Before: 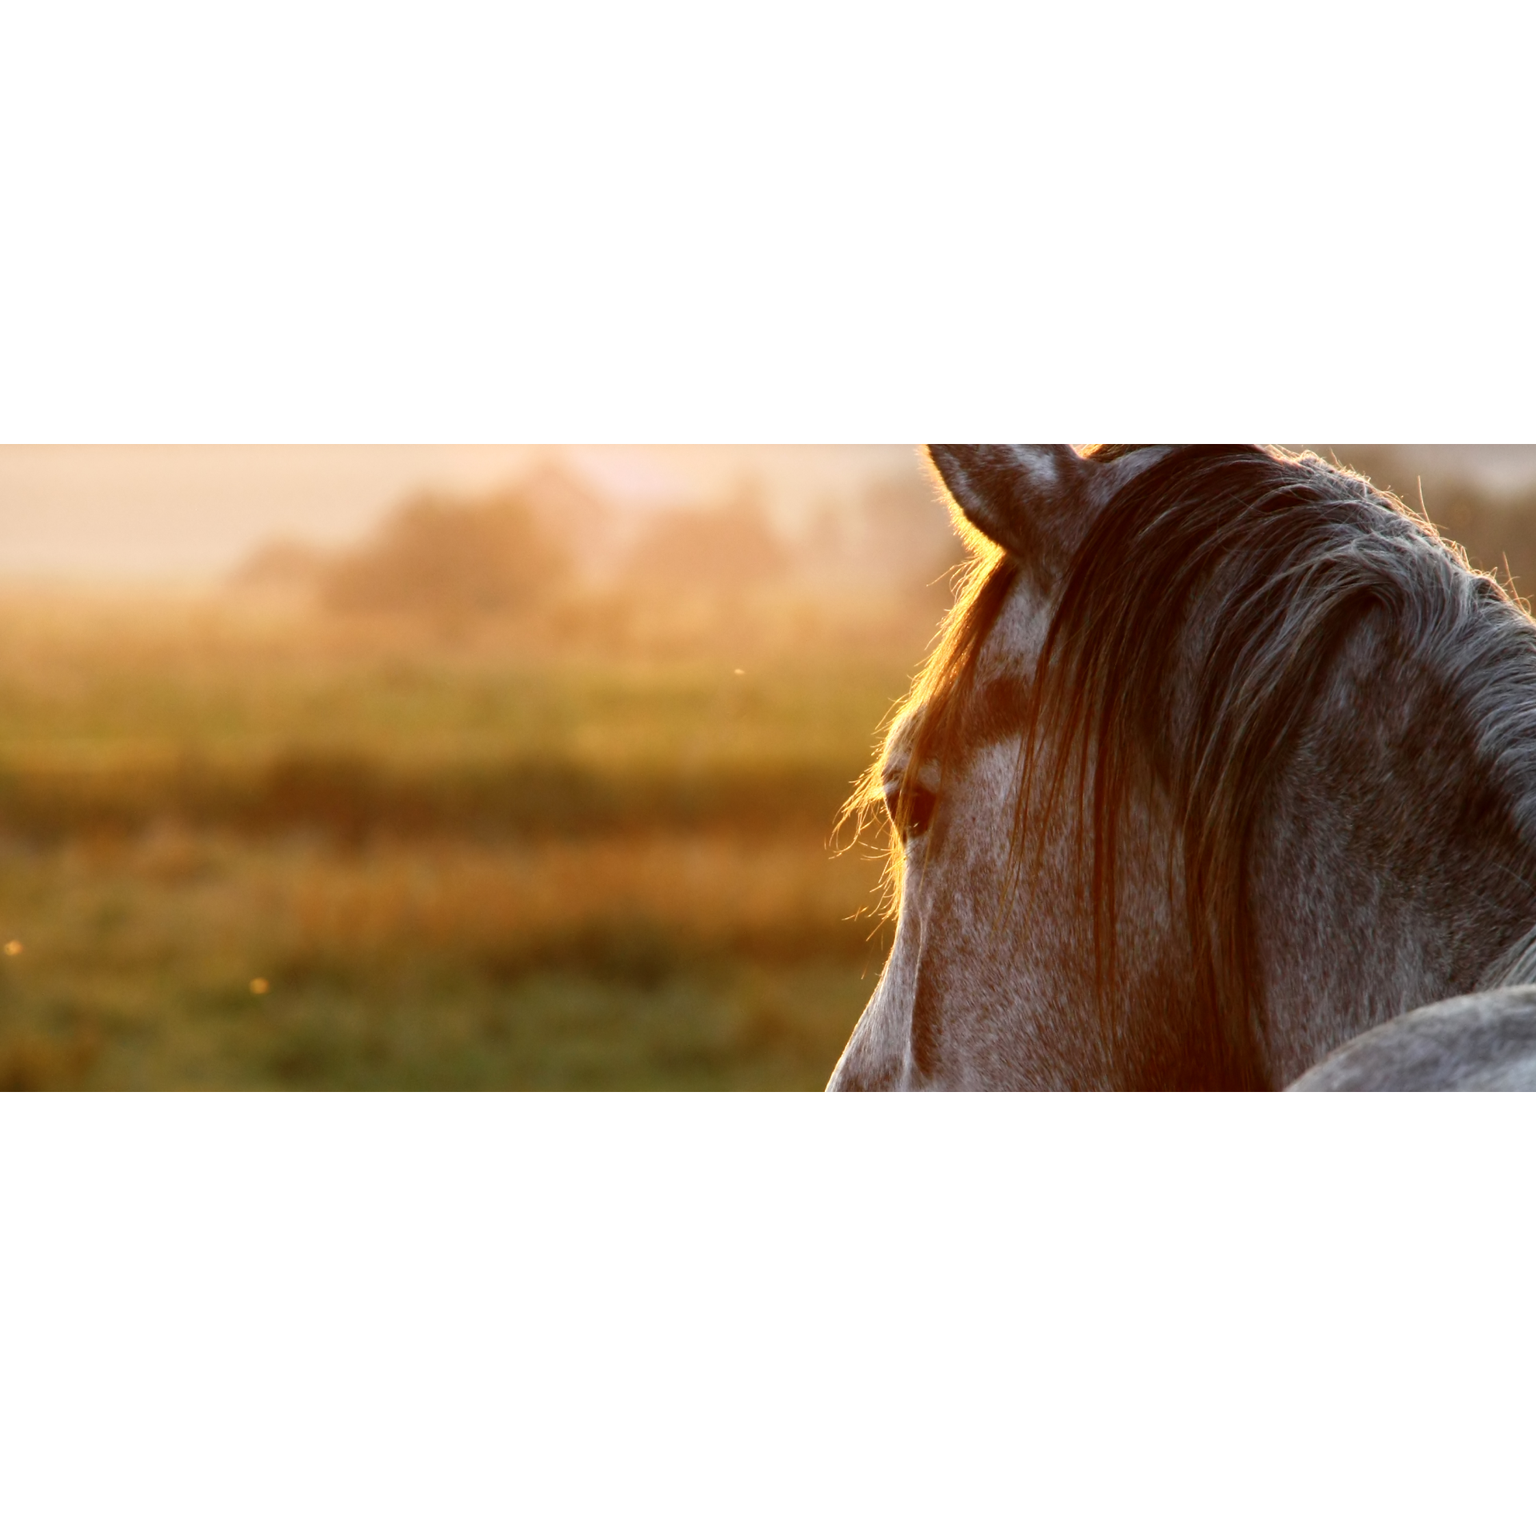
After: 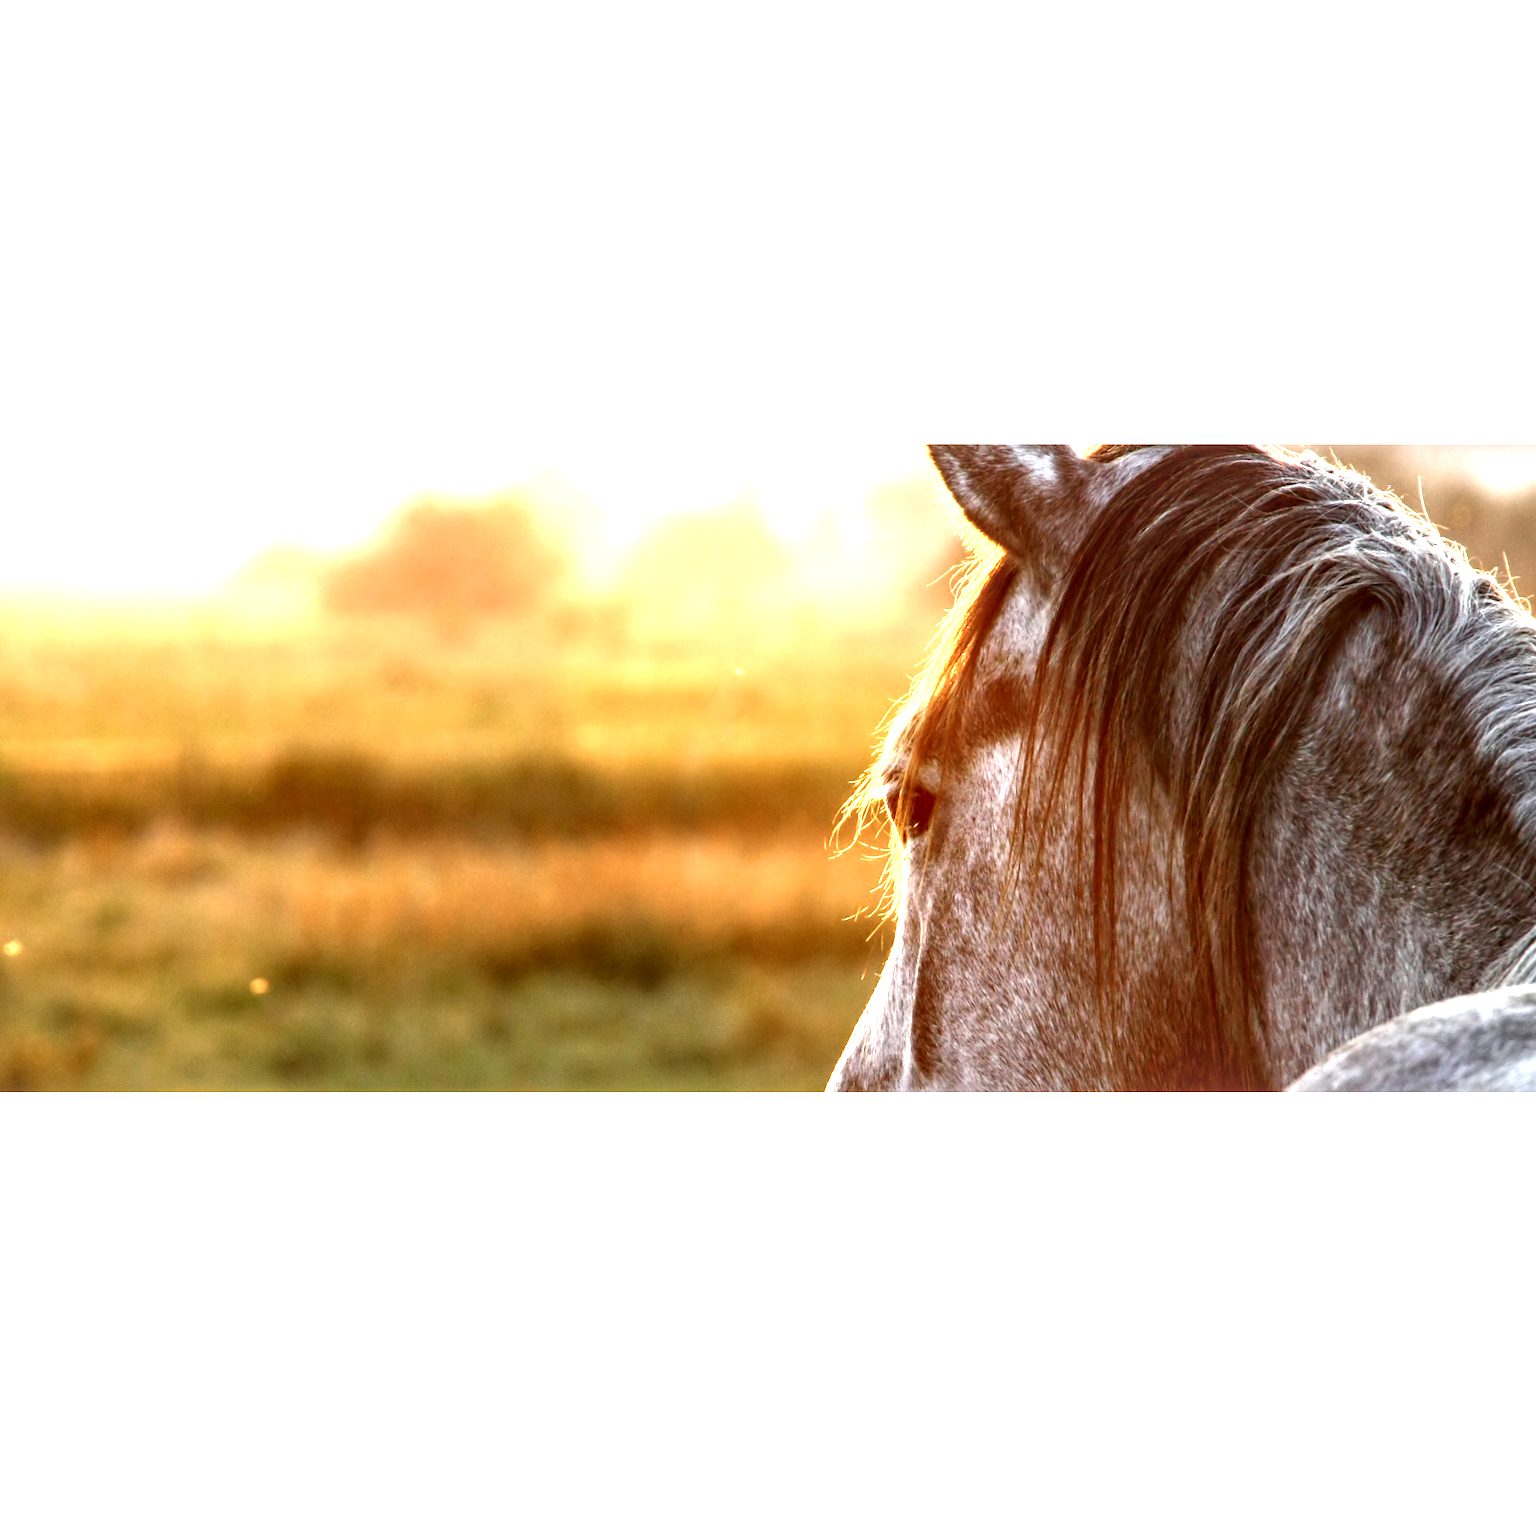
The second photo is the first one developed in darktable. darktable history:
haze removal: compatibility mode true, adaptive false
exposure: black level correction 0, exposure 1.2 EV, compensate exposure bias true, compensate highlight preservation false
local contrast: highlights 64%, shadows 54%, detail 169%, midtone range 0.512
